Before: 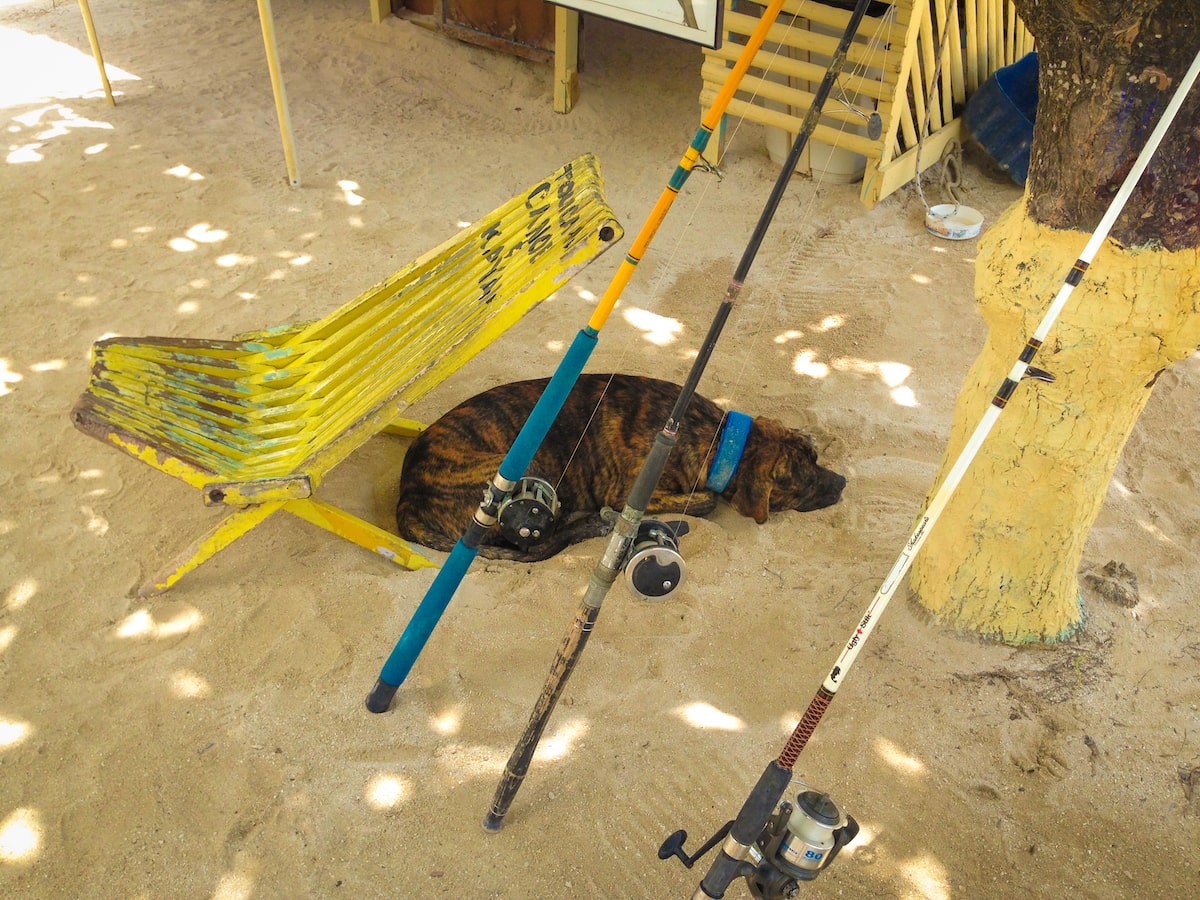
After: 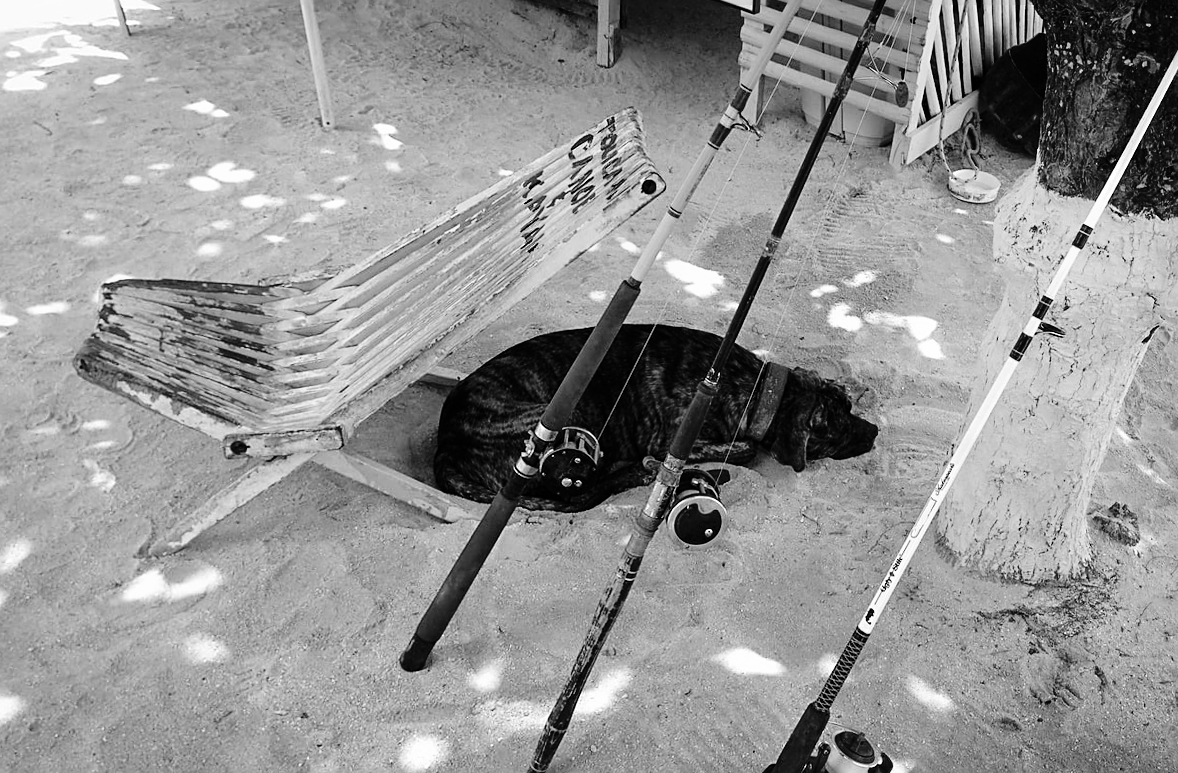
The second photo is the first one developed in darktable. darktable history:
fill light: exposure -2 EV, width 8.6
rotate and perspective: rotation -0.013°, lens shift (vertical) -0.027, lens shift (horizontal) 0.178, crop left 0.016, crop right 0.989, crop top 0.082, crop bottom 0.918
monochrome: on, module defaults
sharpen: on, module defaults
crop: top 0.448%, right 0.264%, bottom 5.045%
contrast brightness saturation: contrast 0.19, brightness -0.11, saturation 0.21
